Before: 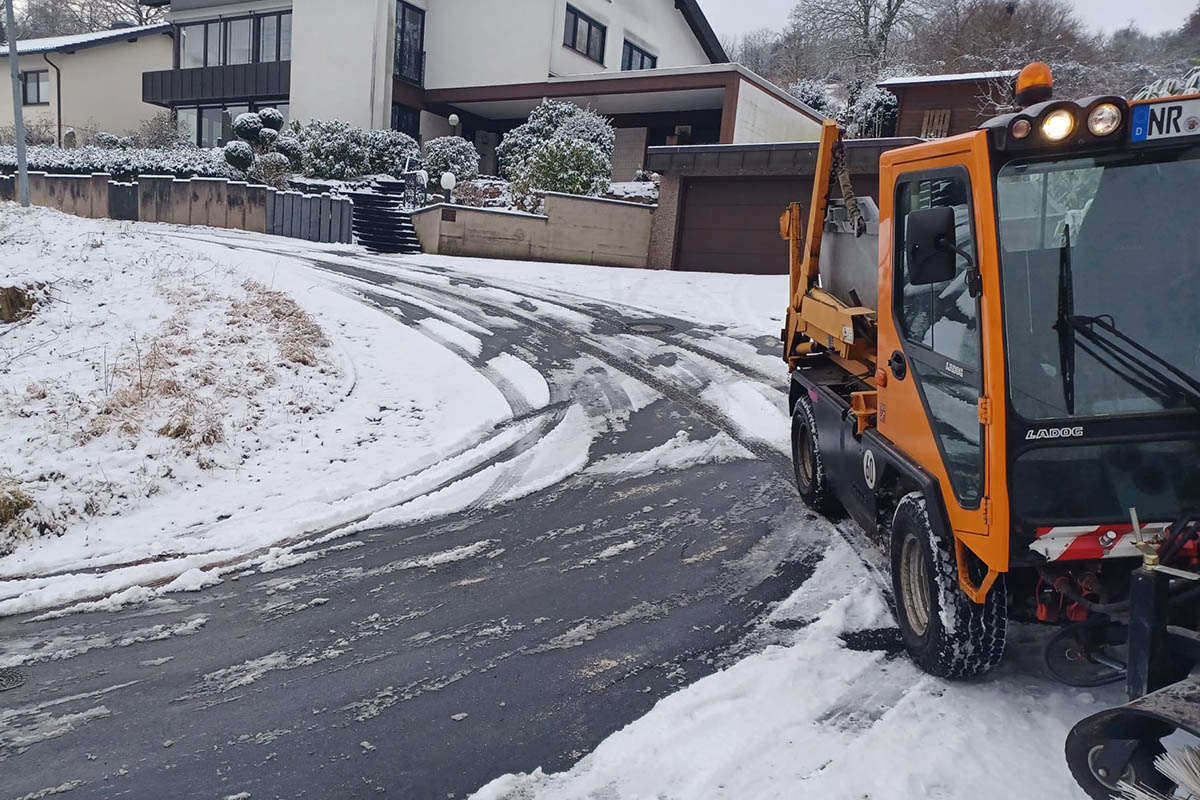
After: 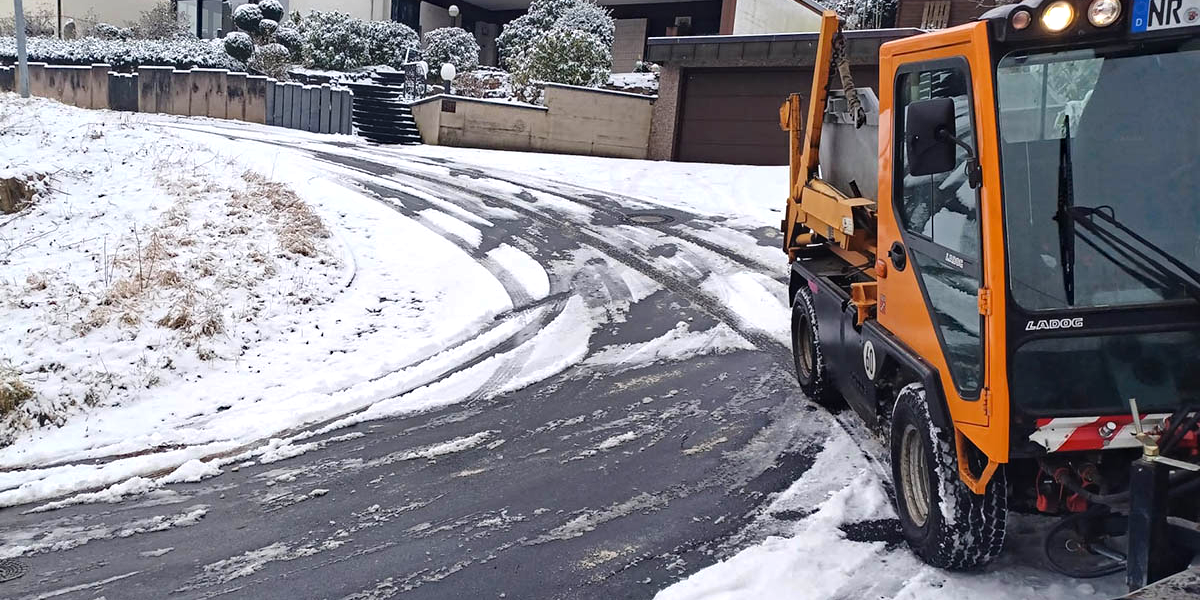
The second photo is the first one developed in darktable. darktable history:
exposure: black level correction -0.001, exposure 0.08 EV, compensate highlight preservation false
crop: top 13.699%, bottom 11.254%
tone equalizer: -8 EV -0.407 EV, -7 EV -0.381 EV, -6 EV -0.373 EV, -5 EV -0.229 EV, -3 EV 0.229 EV, -2 EV 0.358 EV, -1 EV 0.391 EV, +0 EV 0.388 EV
haze removal: compatibility mode true
